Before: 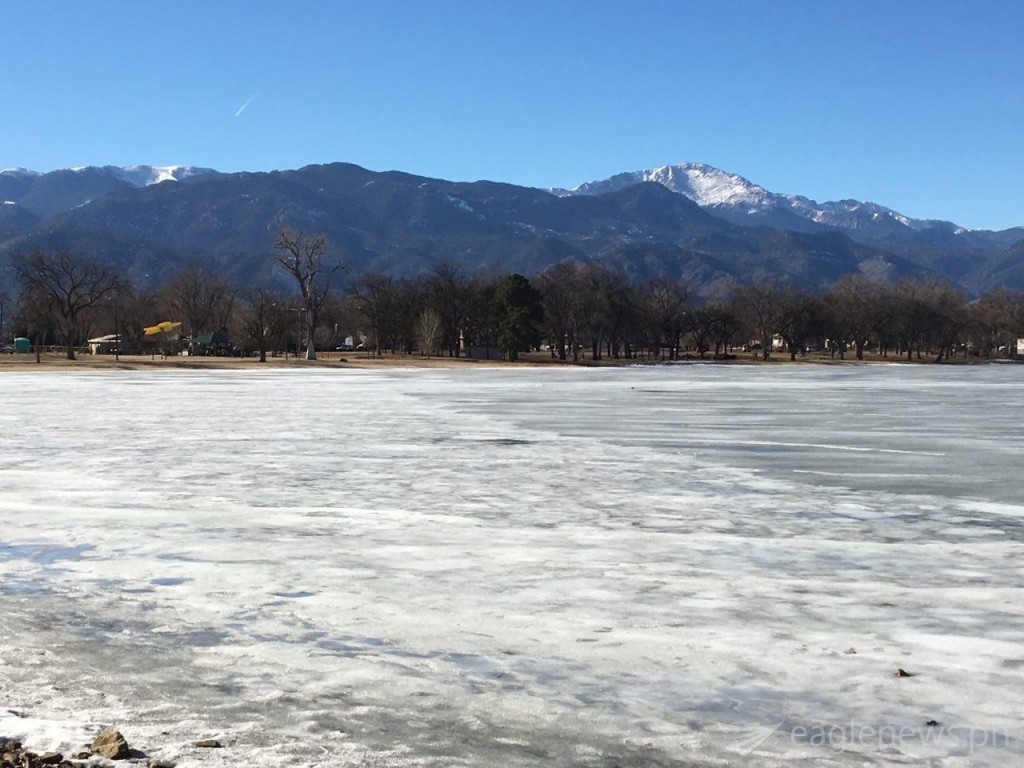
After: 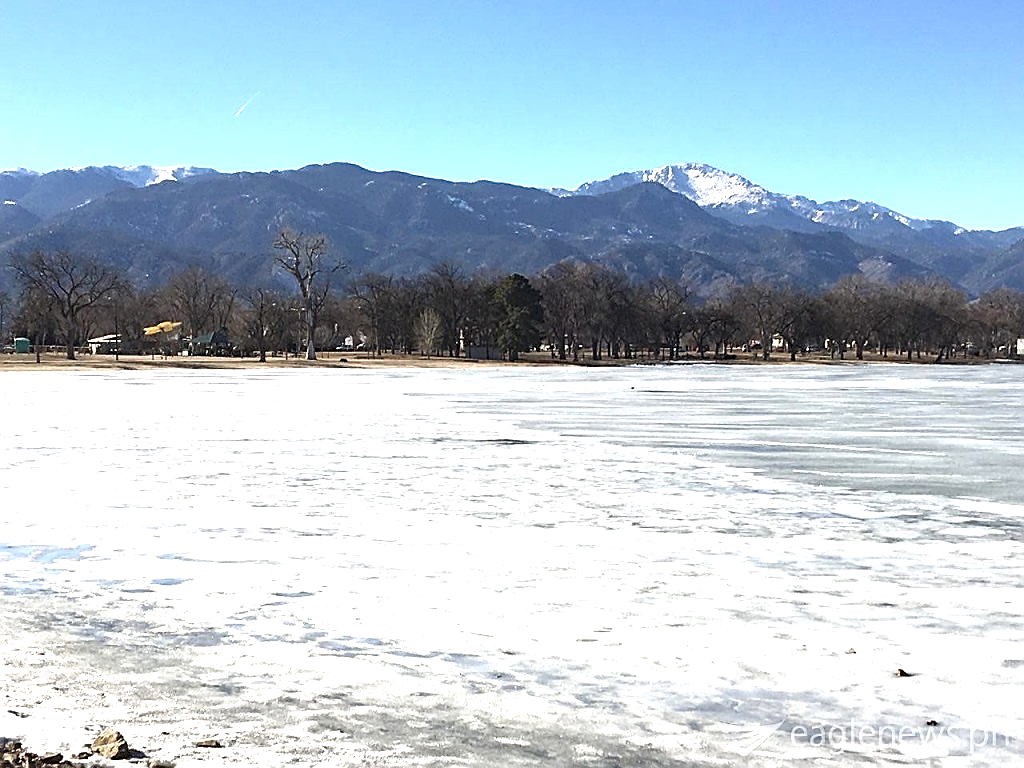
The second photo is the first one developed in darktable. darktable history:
exposure: black level correction 0, exposure 1 EV, compensate exposure bias true, compensate highlight preservation false
sharpen: radius 1.4, amount 1.25, threshold 0.7
color correction: saturation 0.8
haze removal: strength 0.1, compatibility mode true, adaptive false
